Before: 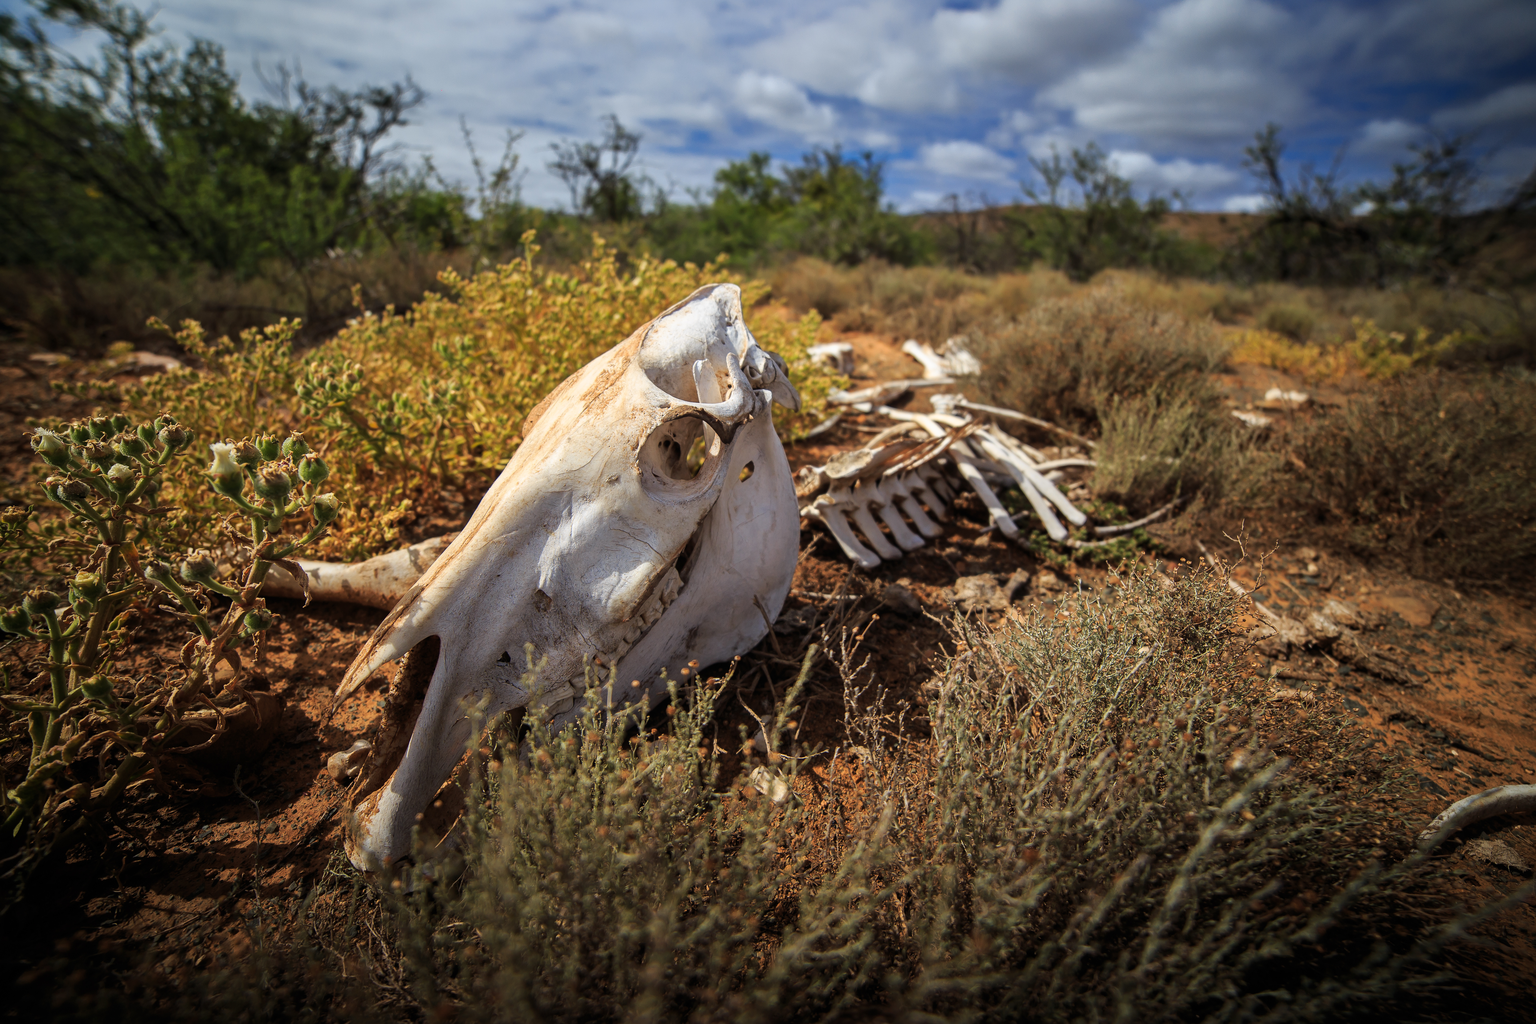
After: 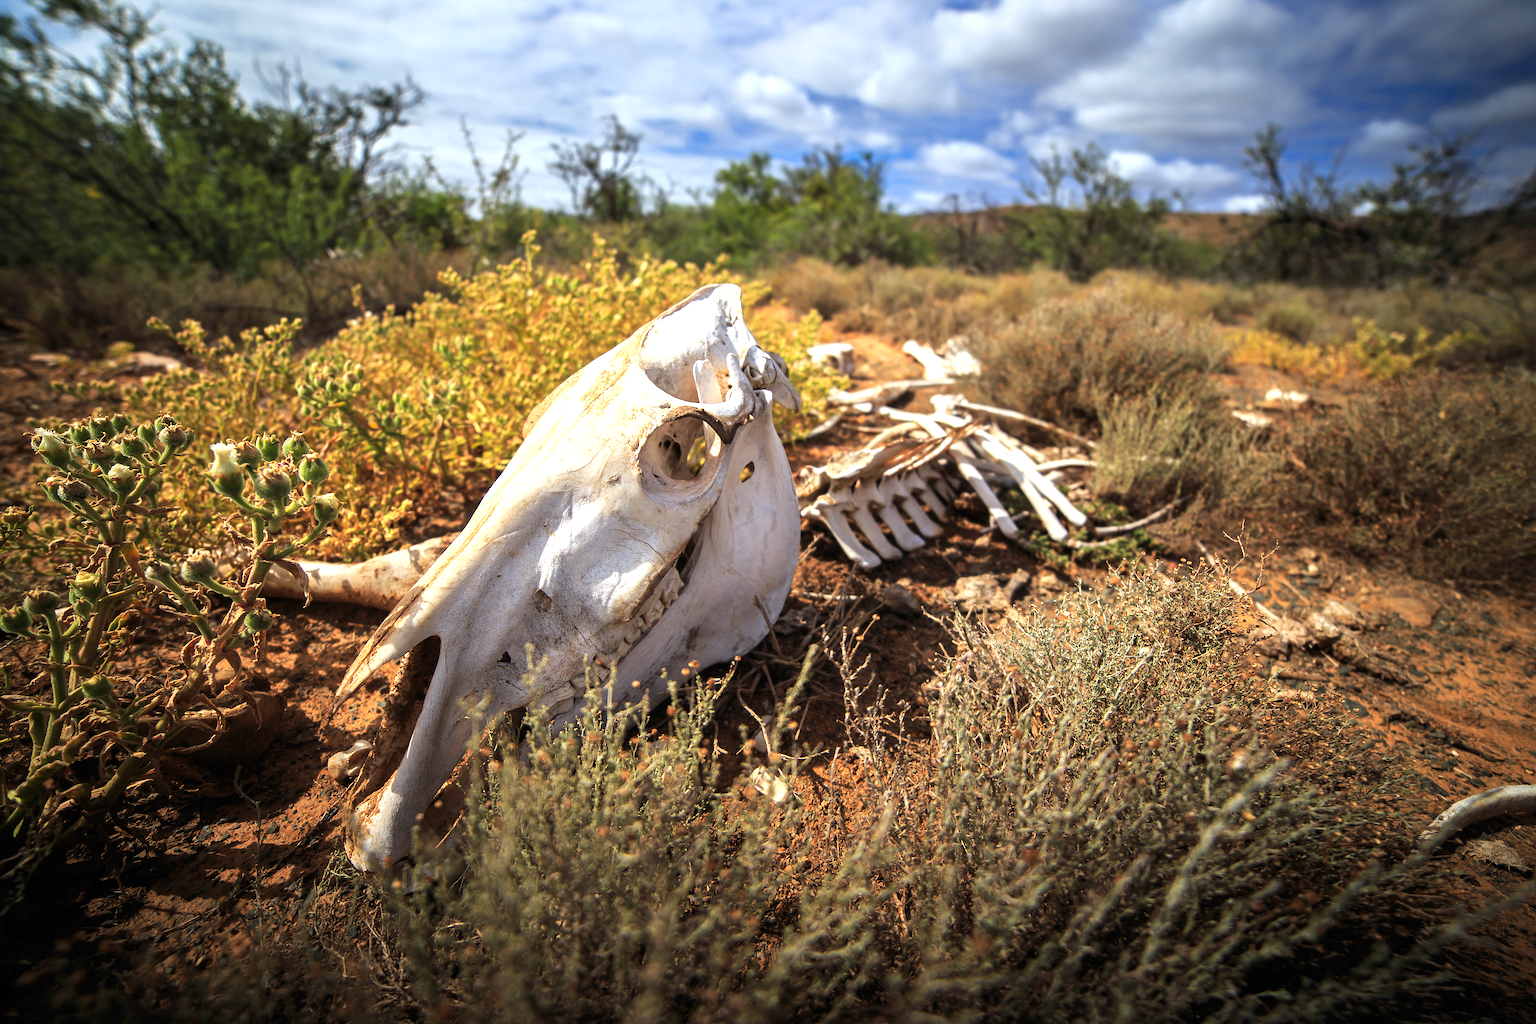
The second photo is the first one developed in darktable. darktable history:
exposure: exposure 0.561 EV, compensate exposure bias true, compensate highlight preservation false
